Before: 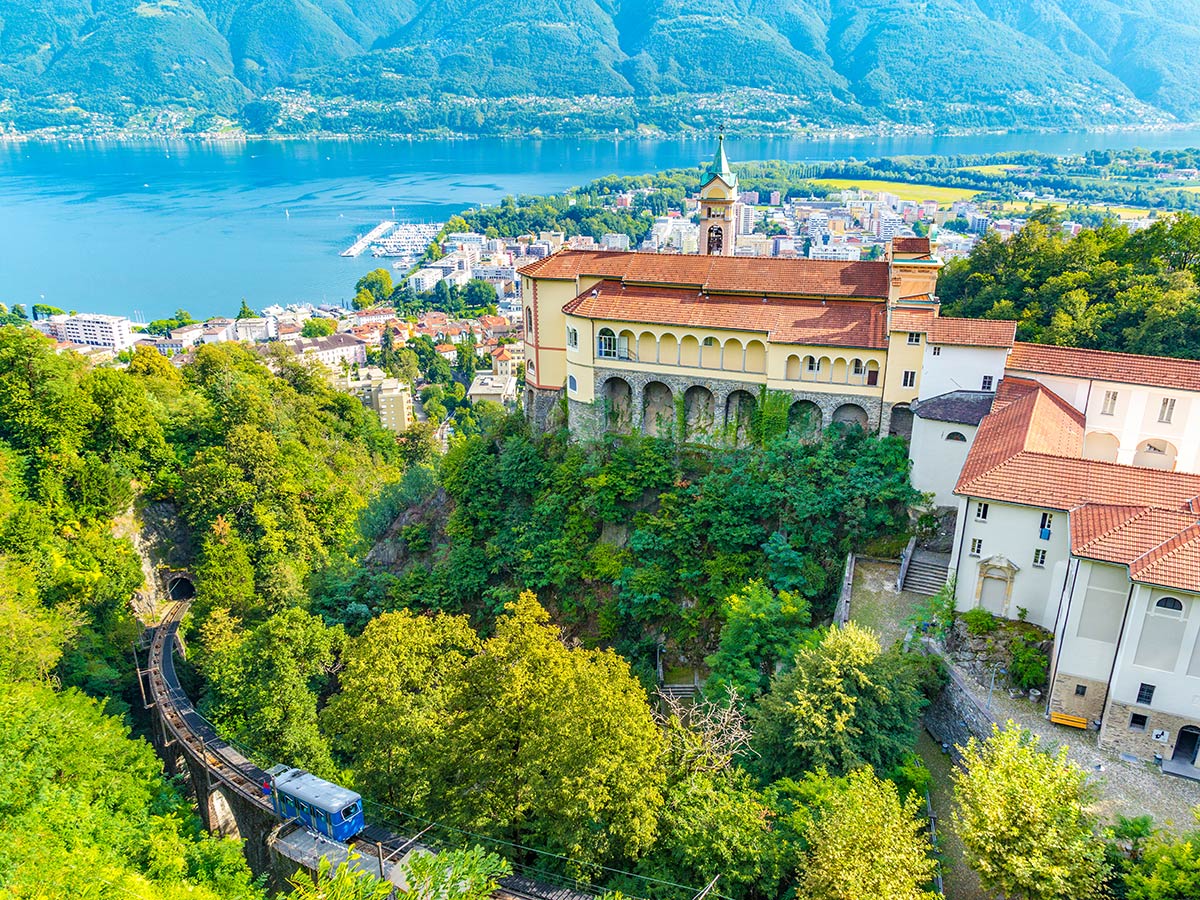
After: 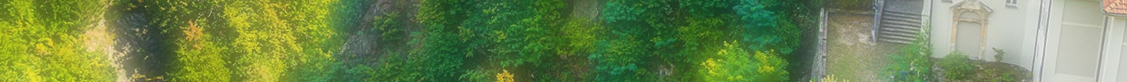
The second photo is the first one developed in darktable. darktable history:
white balance: red 1.045, blue 0.932
rotate and perspective: rotation -4.57°, crop left 0.054, crop right 0.944, crop top 0.087, crop bottom 0.914
soften: on, module defaults
crop and rotate: top 59.084%, bottom 30.916%
